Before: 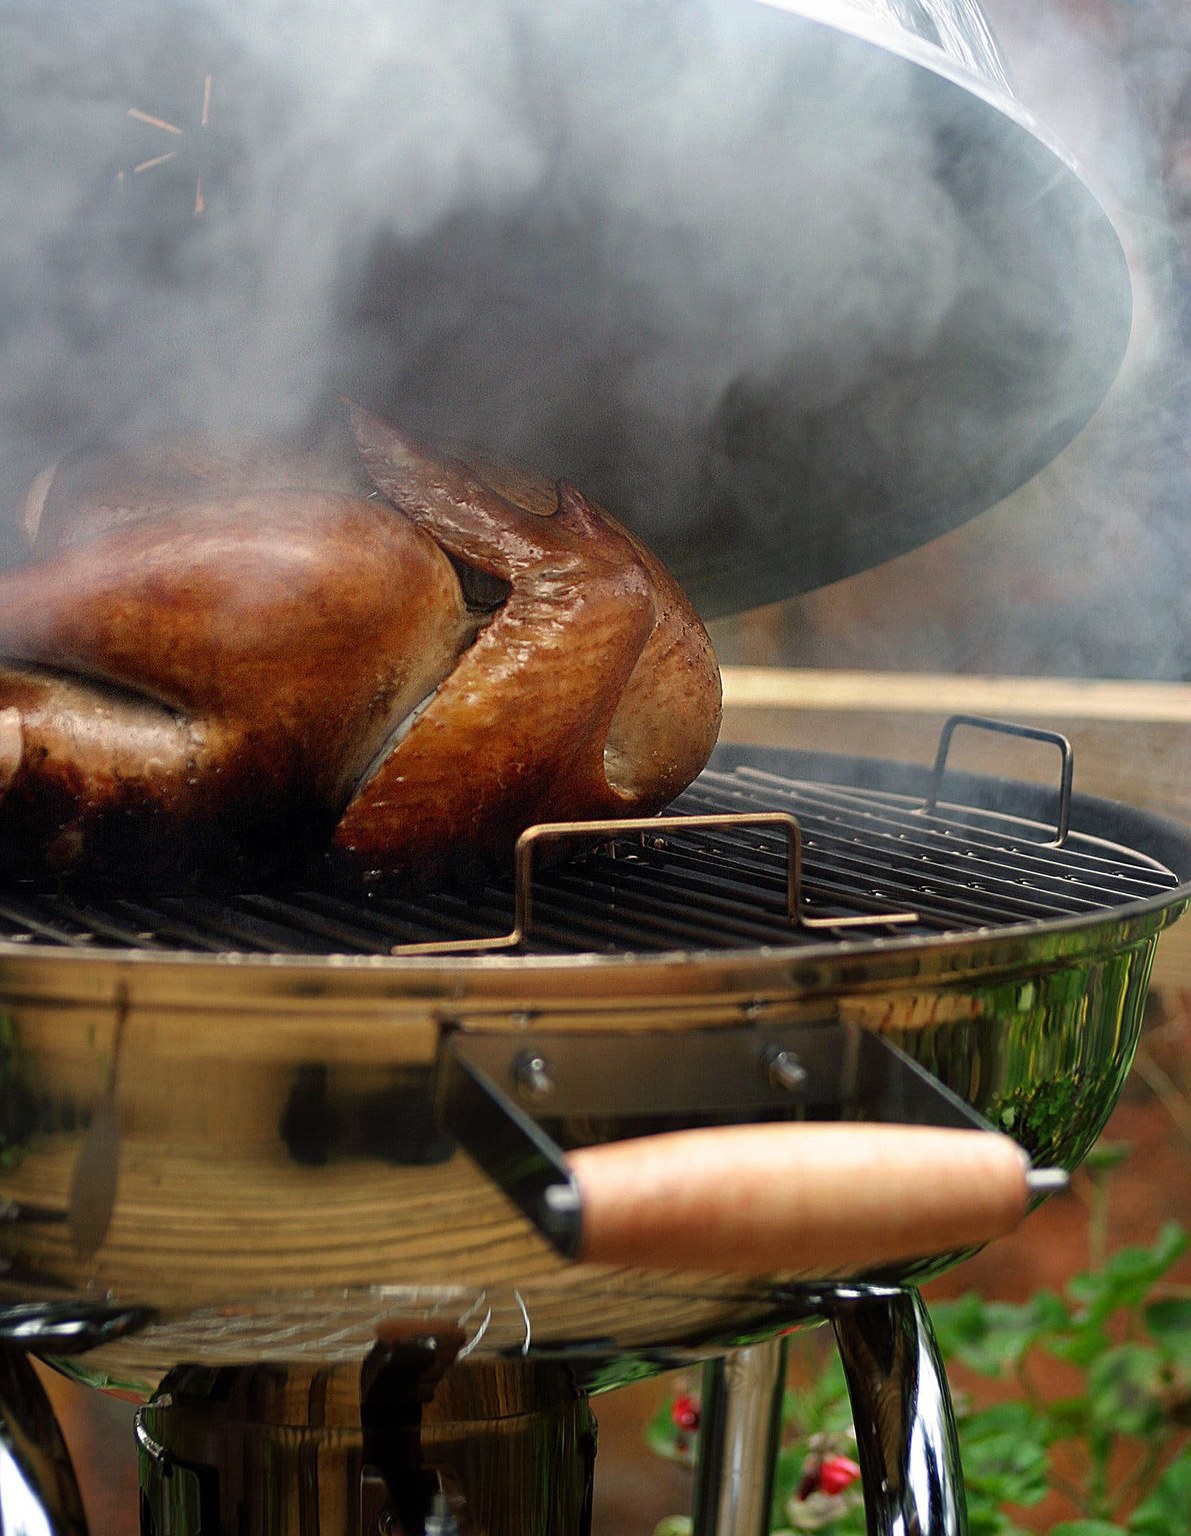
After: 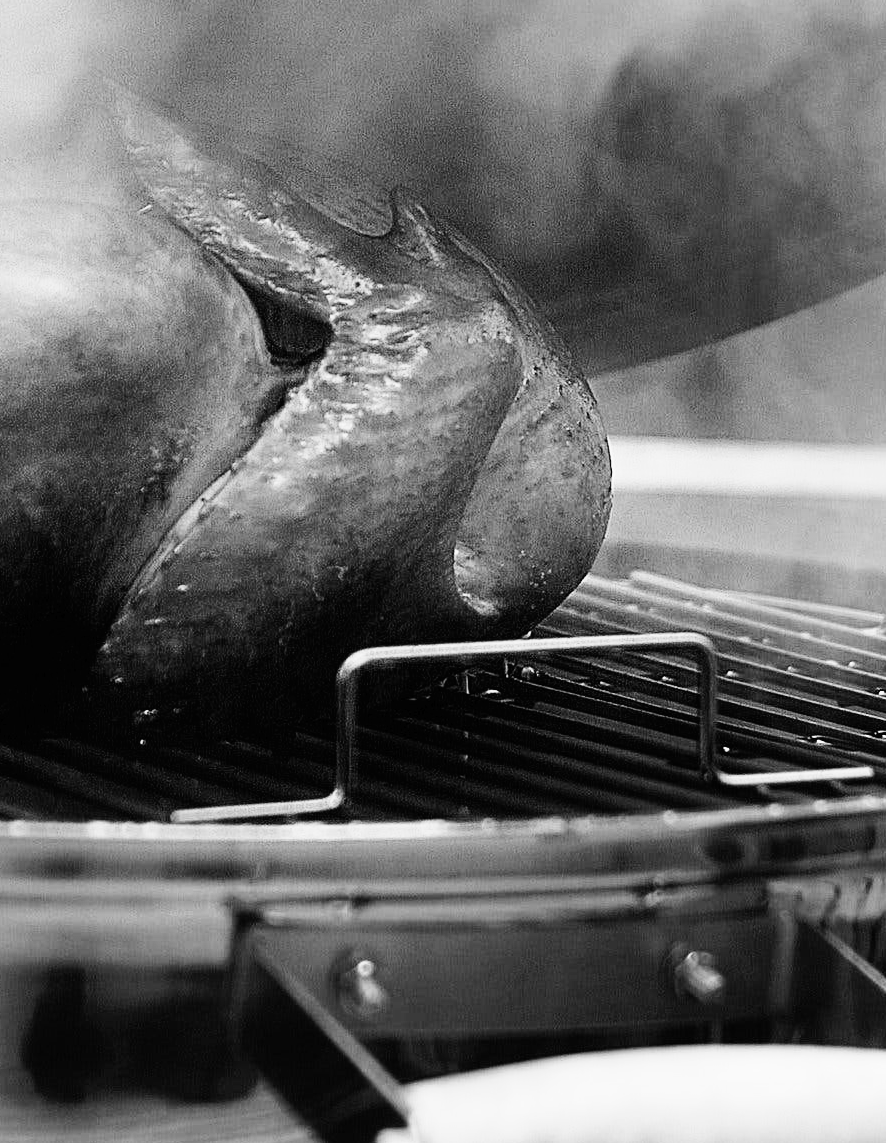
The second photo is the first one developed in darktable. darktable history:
crop and rotate: left 22.13%, top 22.054%, right 22.026%, bottom 22.102%
color calibration: output gray [0.21, 0.42, 0.37, 0], gray › normalize channels true, illuminant same as pipeline (D50), adaptation XYZ, x 0.346, y 0.359, gamut compression 0
base curve: curves: ch0 [(0, 0) (0, 0.001) (0.001, 0.001) (0.004, 0.002) (0.007, 0.004) (0.015, 0.013) (0.033, 0.045) (0.052, 0.096) (0.075, 0.17) (0.099, 0.241) (0.163, 0.42) (0.219, 0.55) (0.259, 0.616) (0.327, 0.722) (0.365, 0.765) (0.522, 0.873) (0.547, 0.881) (0.689, 0.919) (0.826, 0.952) (1, 1)], preserve colors none
